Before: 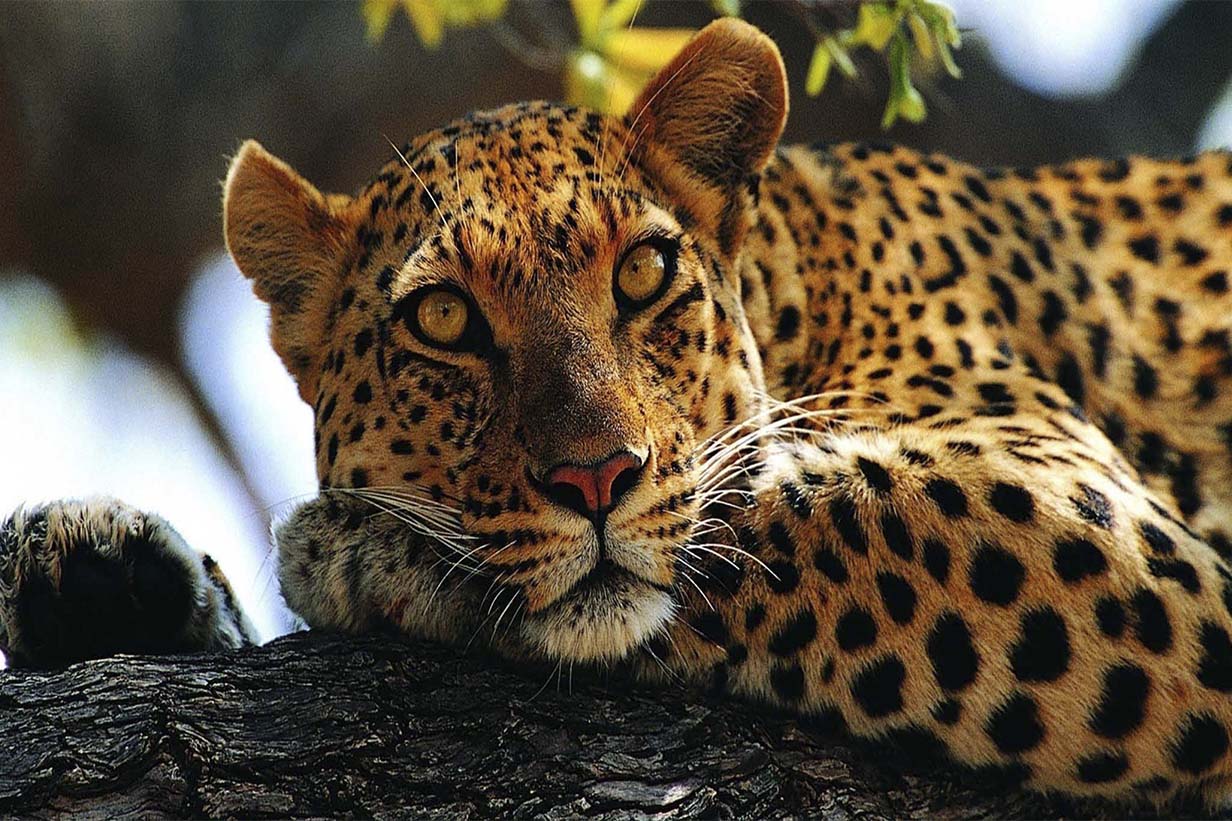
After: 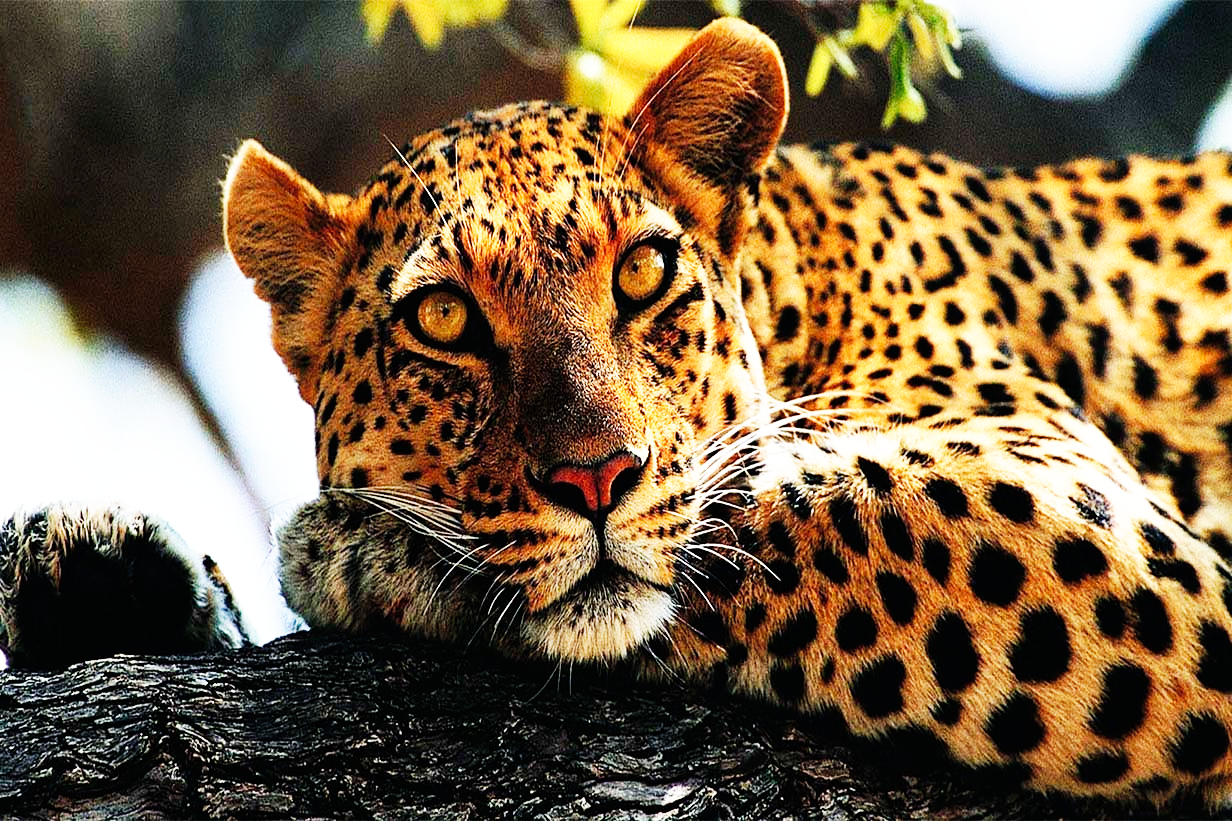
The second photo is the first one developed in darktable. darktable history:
base curve: curves: ch0 [(0, 0) (0.007, 0.004) (0.027, 0.03) (0.046, 0.07) (0.207, 0.54) (0.442, 0.872) (0.673, 0.972) (1, 1)], preserve colors none
color correction: saturation 0.85
